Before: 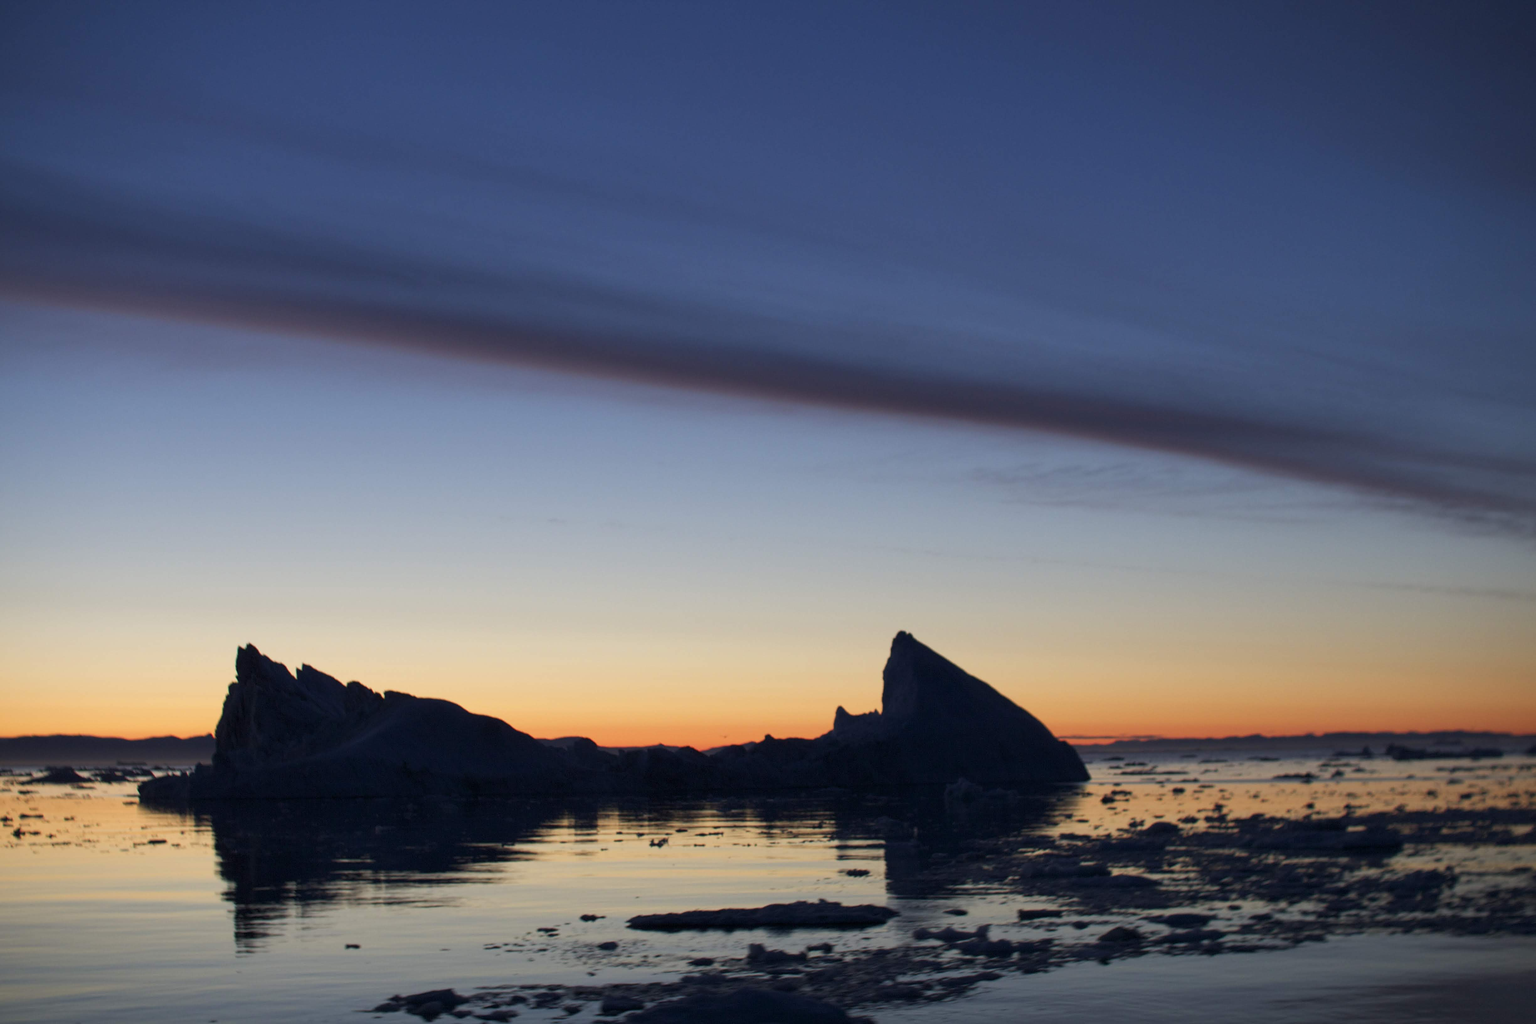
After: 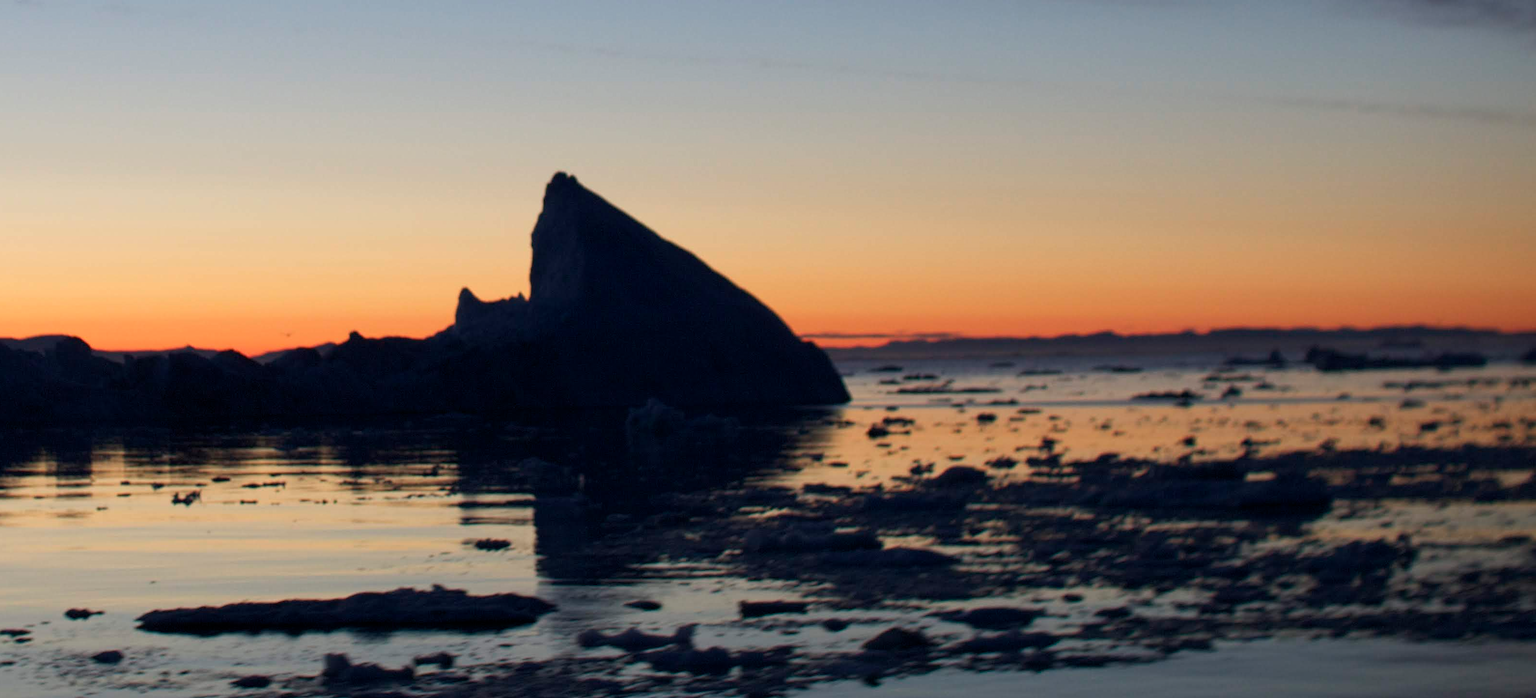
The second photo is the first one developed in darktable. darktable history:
crop and rotate: left 35.044%, top 50.764%, bottom 4.902%
